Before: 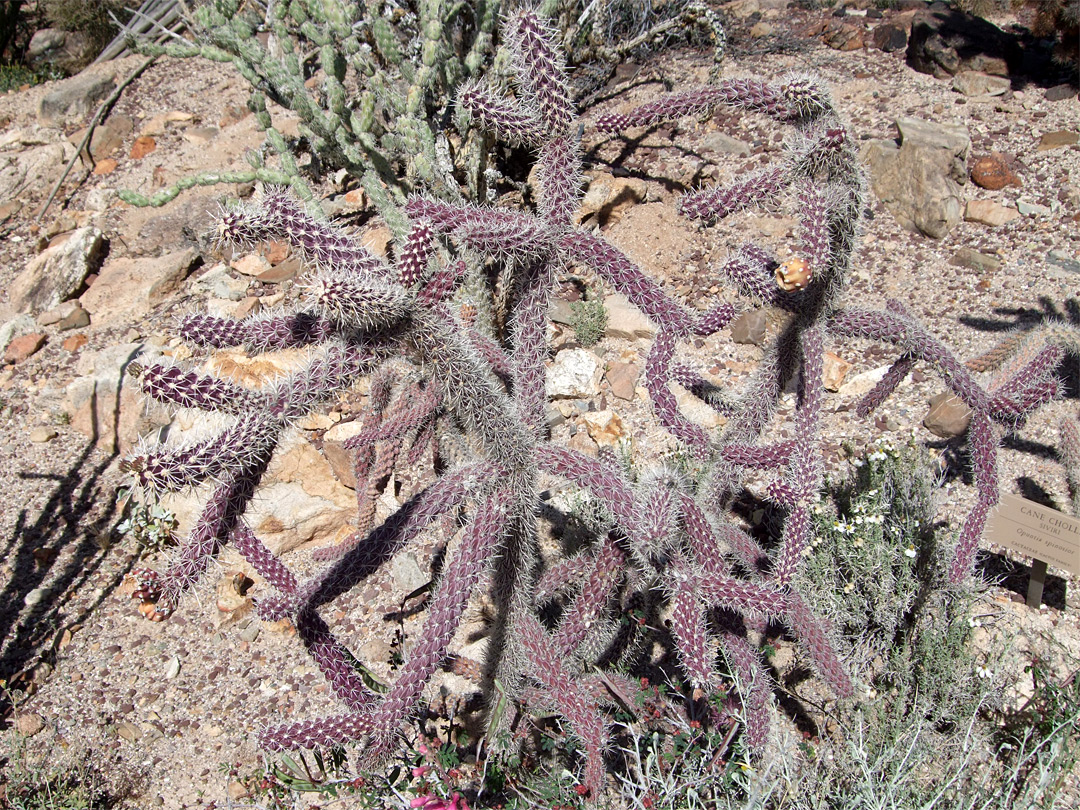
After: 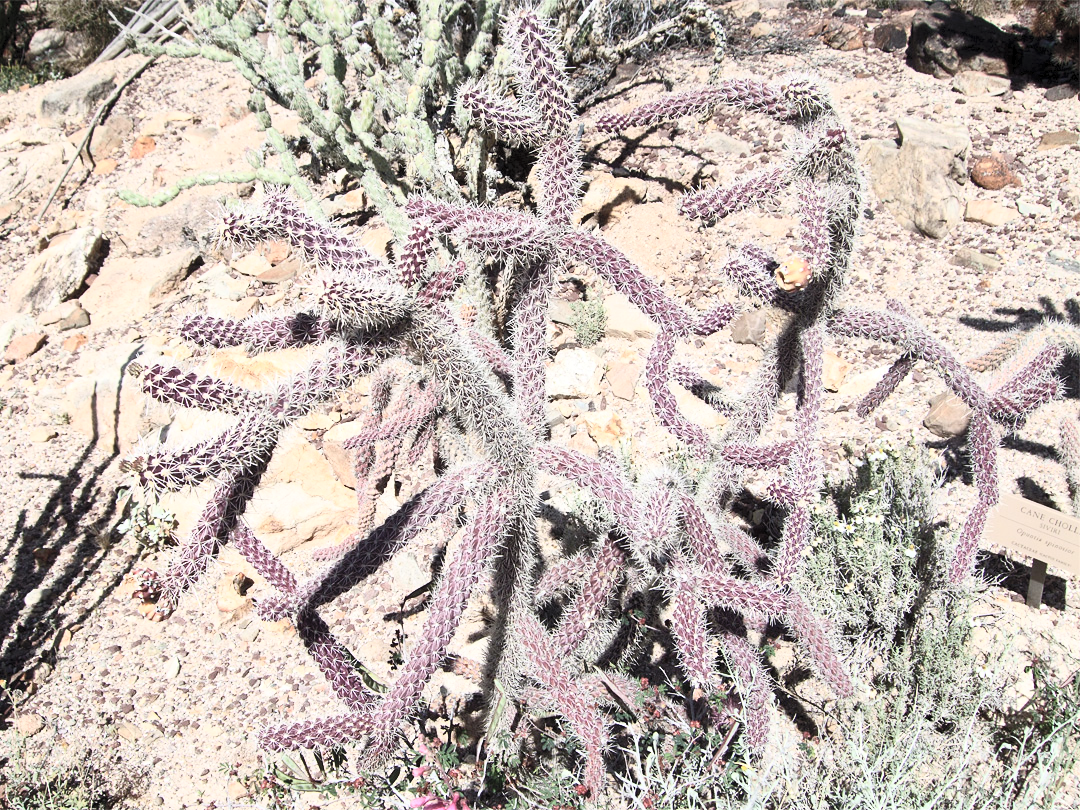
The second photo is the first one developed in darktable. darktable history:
contrast brightness saturation: contrast 0.431, brightness 0.547, saturation -0.187
